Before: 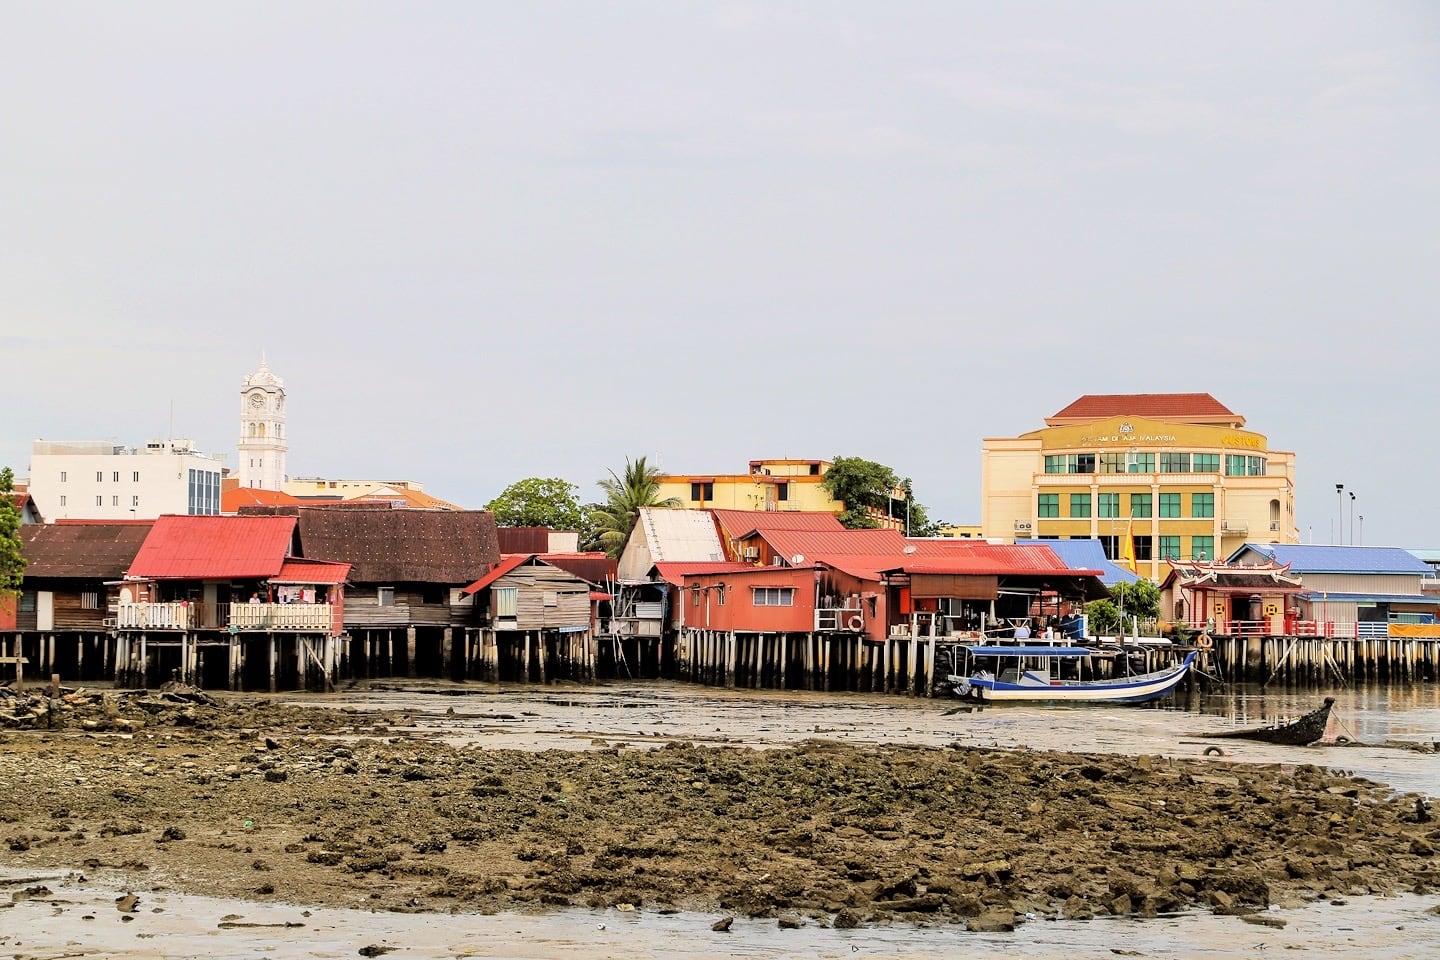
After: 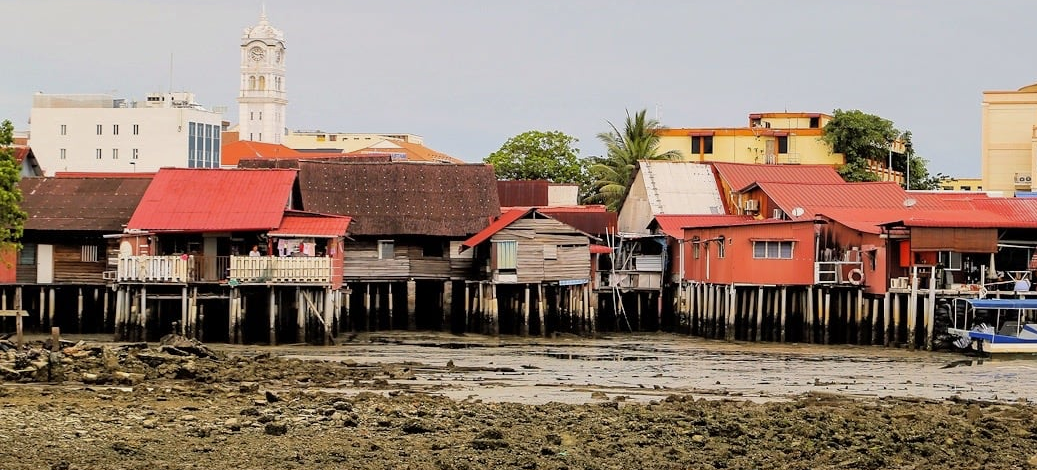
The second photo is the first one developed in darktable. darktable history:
crop: top 36.178%, right 27.974%, bottom 14.842%
shadows and highlights: shadows 25.68, white point adjustment -3.1, highlights -29.98
